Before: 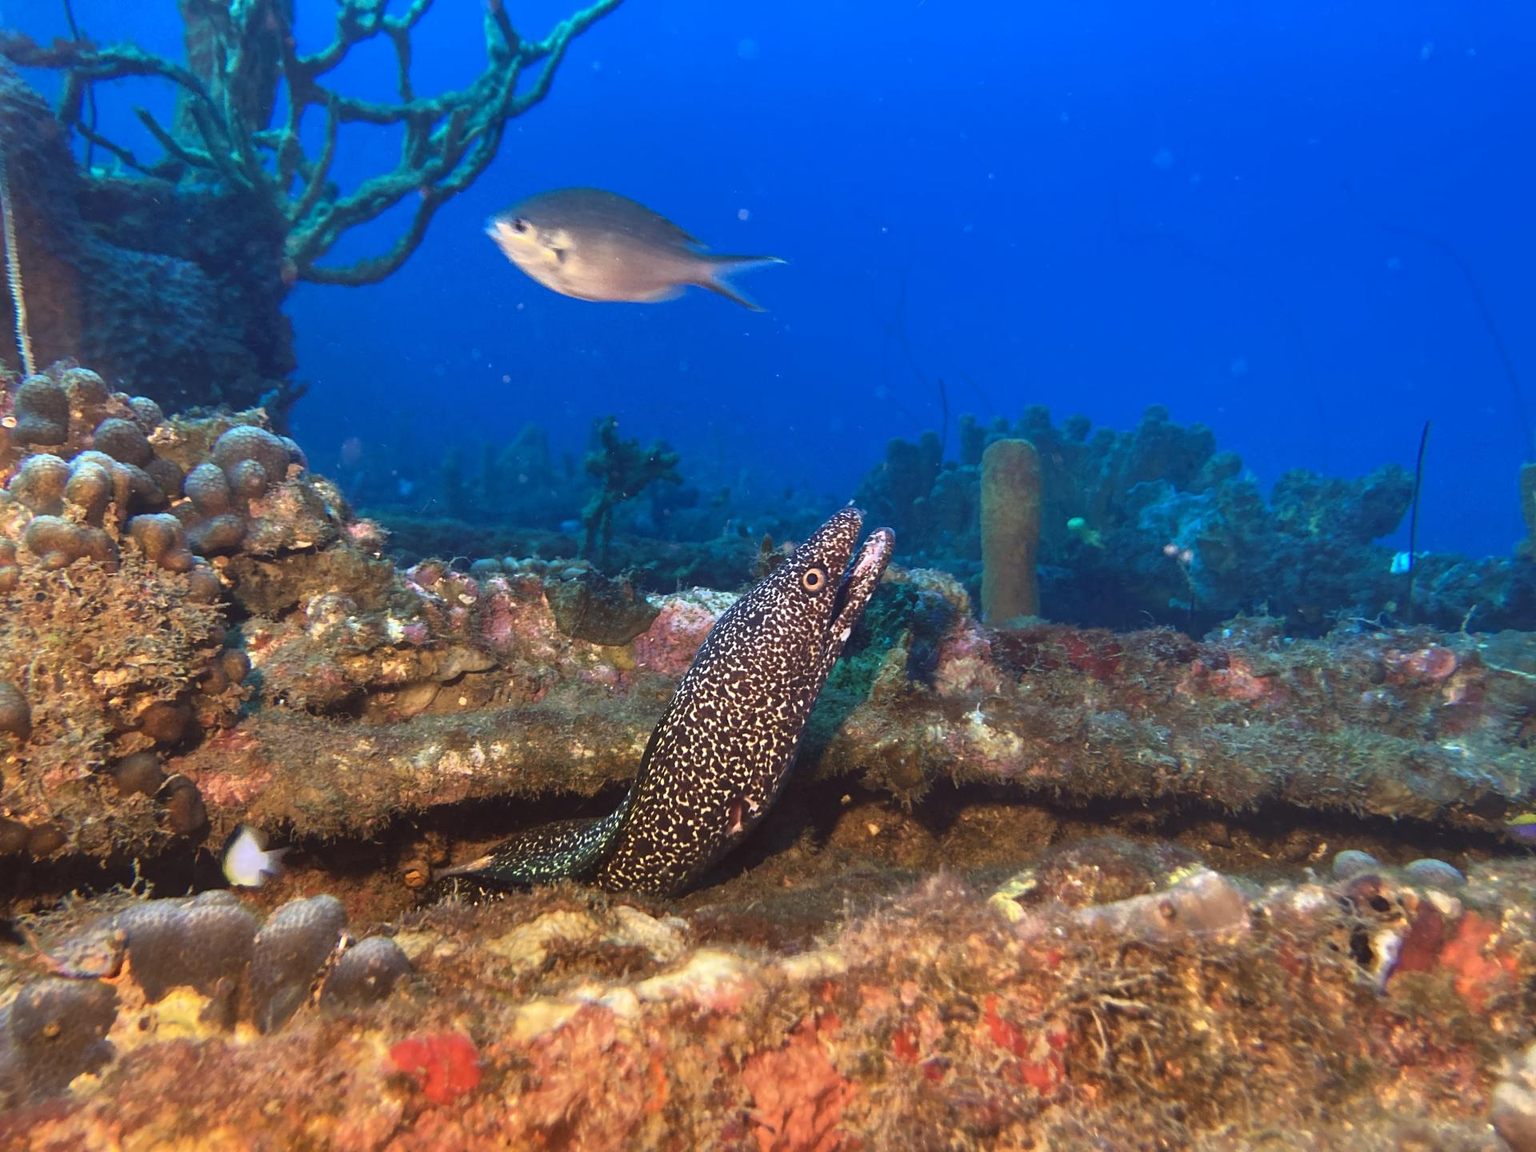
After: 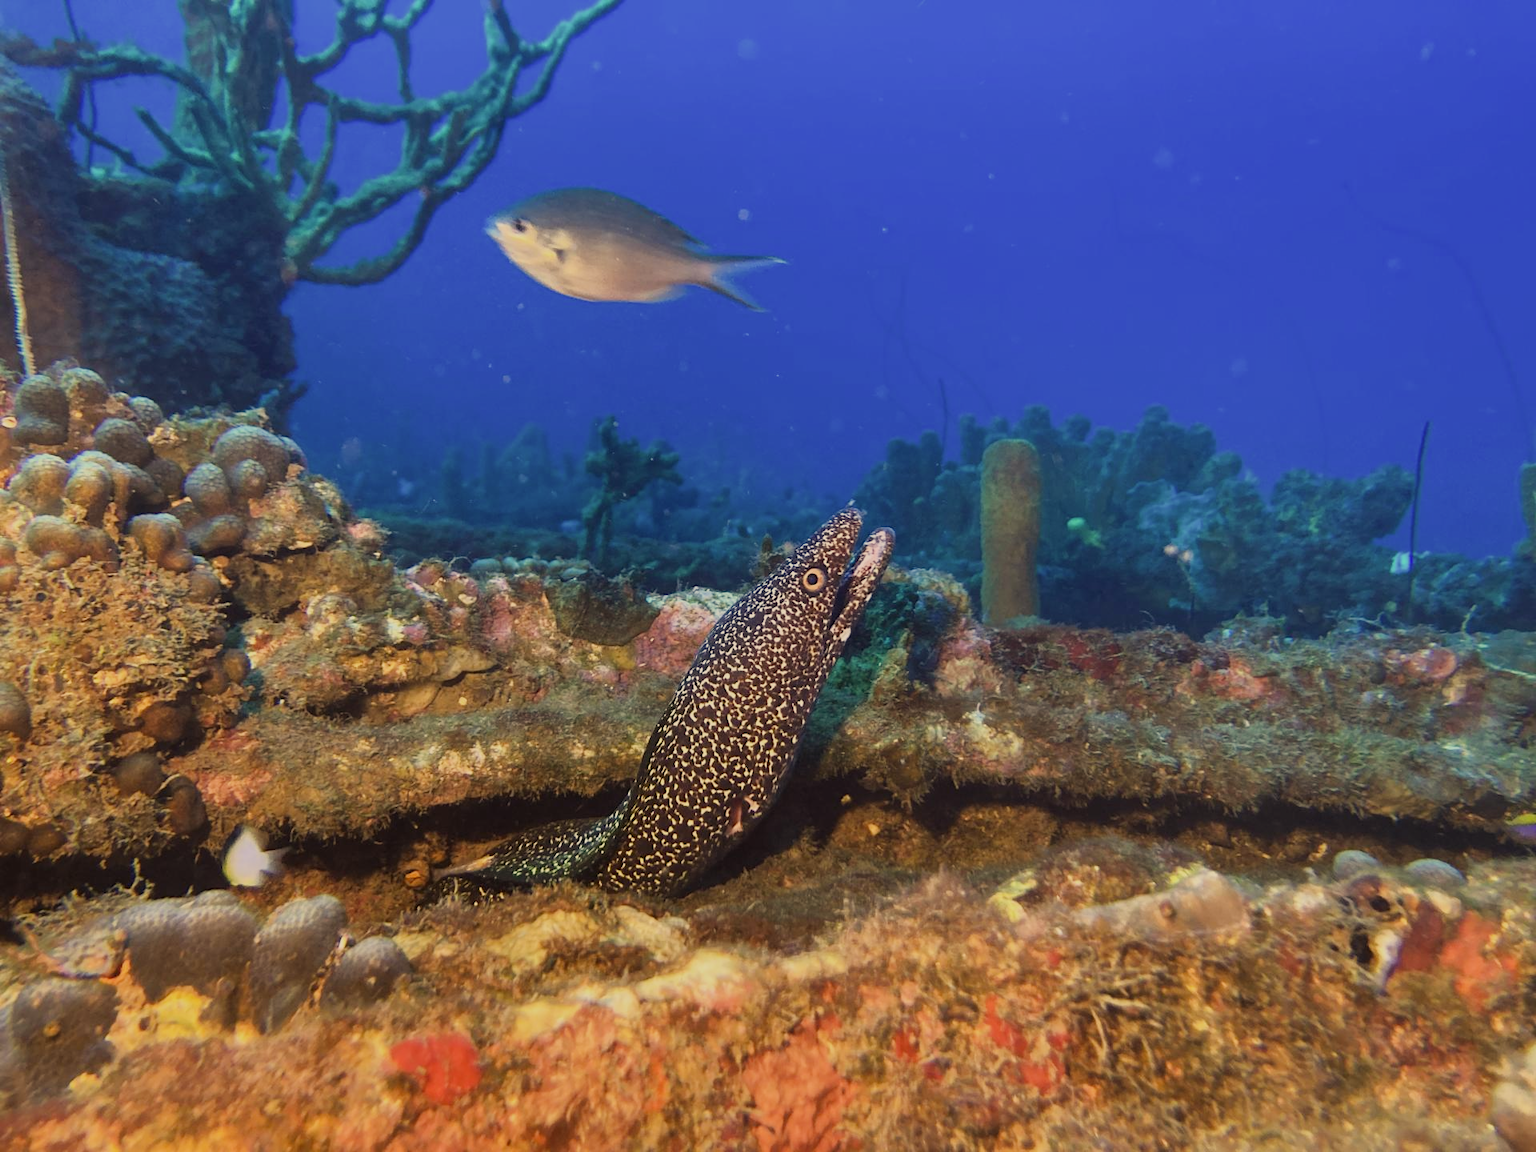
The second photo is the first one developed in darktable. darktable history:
color correction: highlights a* 1.39, highlights b* 17.83
filmic rgb: black relative exposure -16 EV, white relative exposure 4.97 EV, hardness 6.25
